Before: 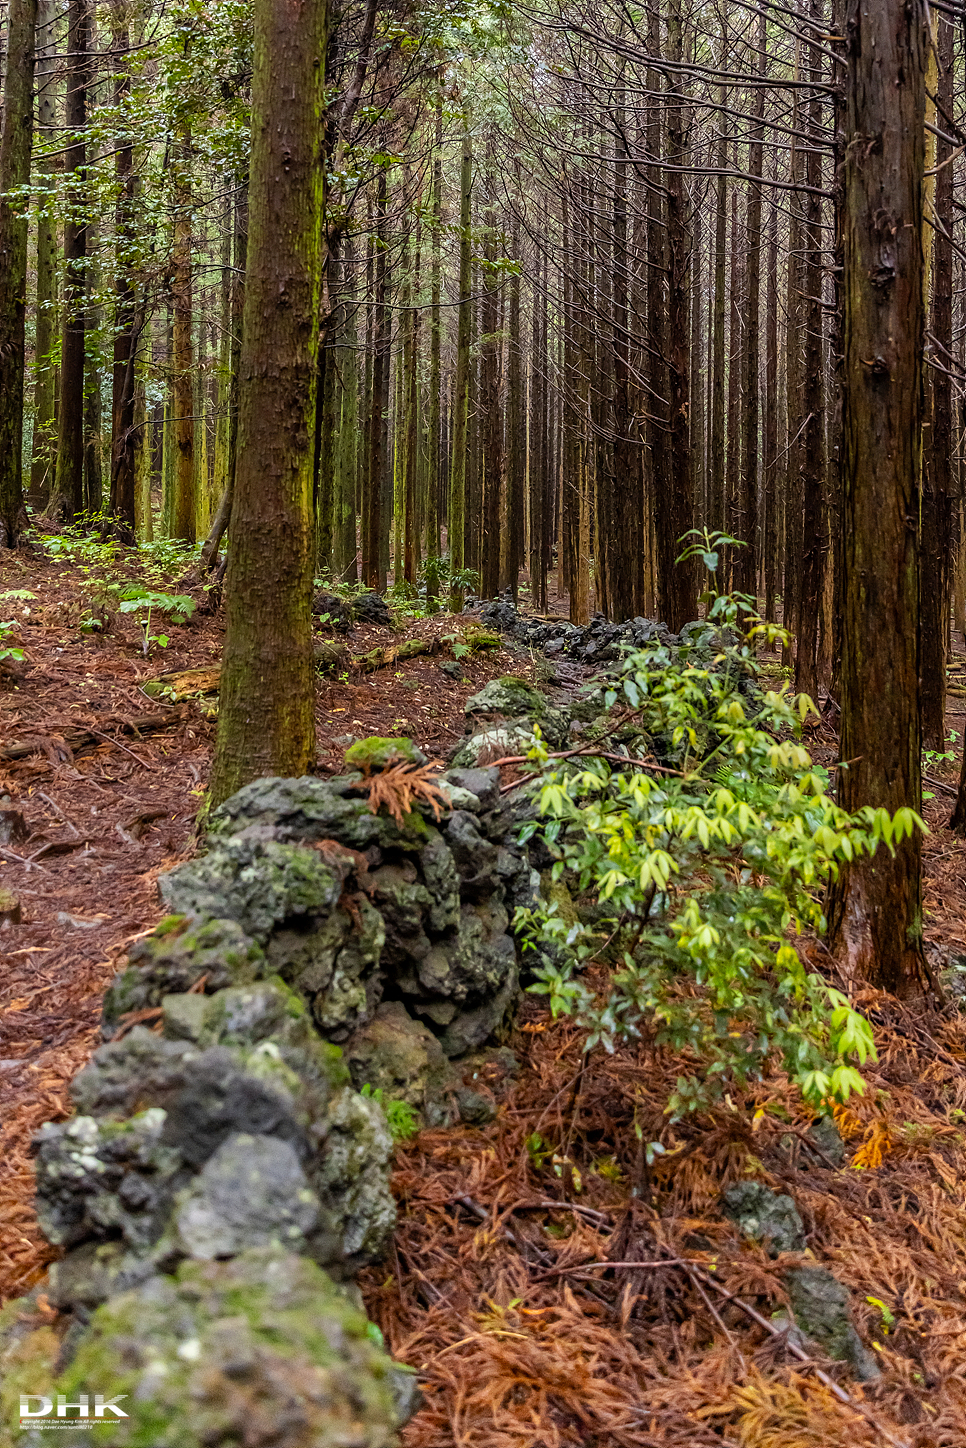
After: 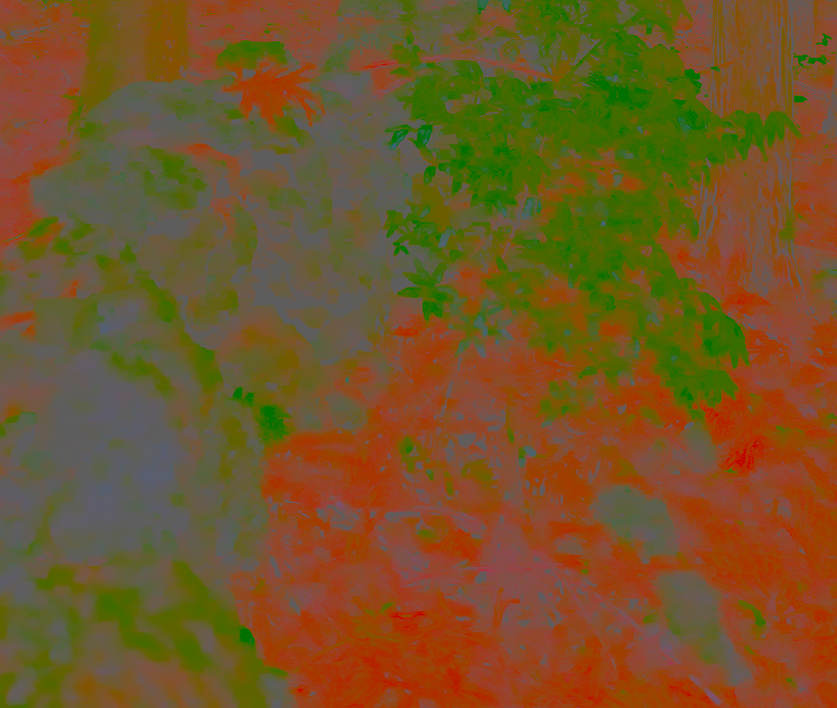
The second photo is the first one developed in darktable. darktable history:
bloom: size 13.65%, threshold 98.39%, strength 4.82%
crop and rotate: left 13.306%, top 48.129%, bottom 2.928%
contrast brightness saturation: contrast -0.99, brightness -0.17, saturation 0.75
shadows and highlights: shadows -10, white point adjustment 1.5, highlights 10
